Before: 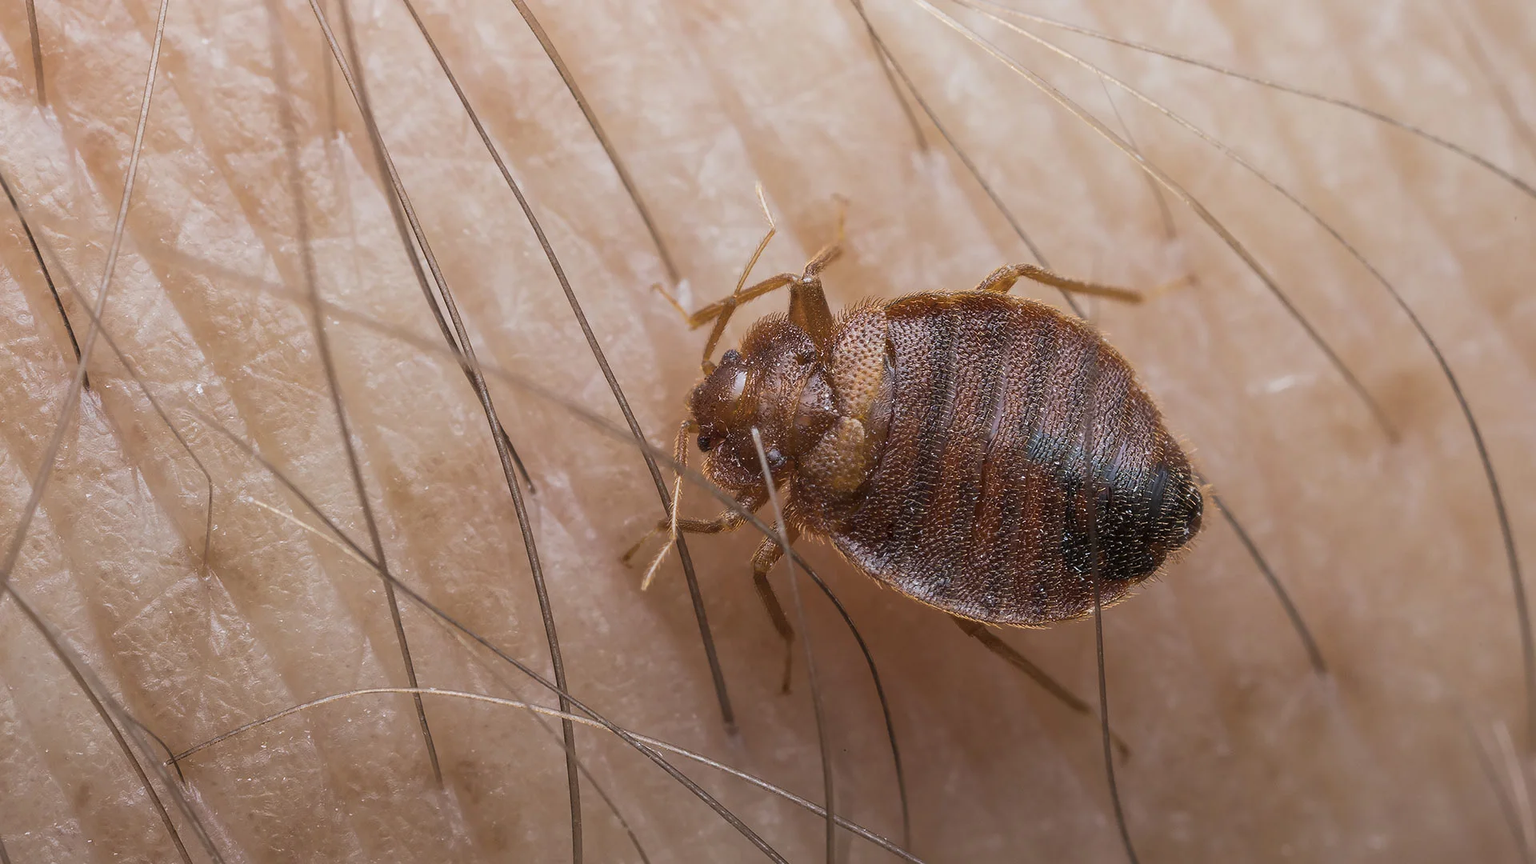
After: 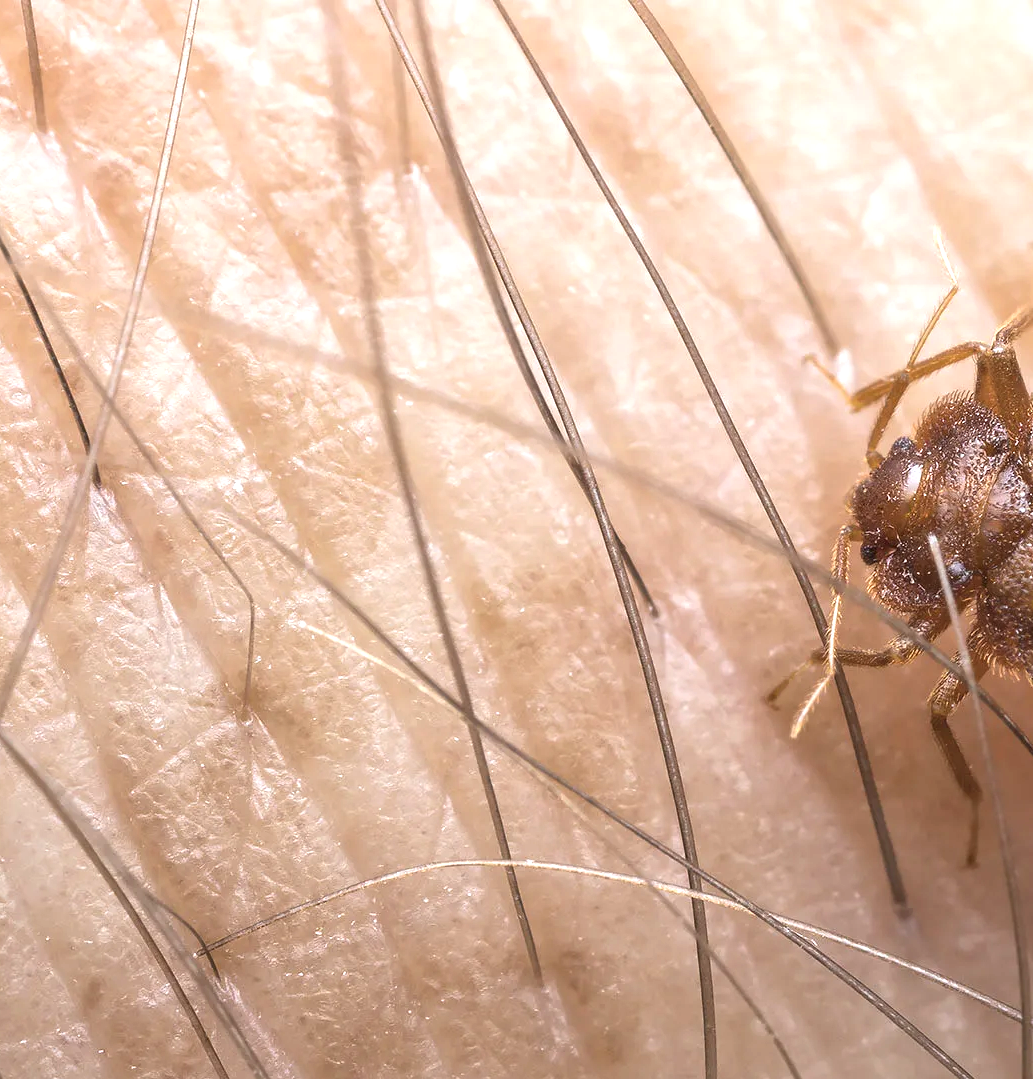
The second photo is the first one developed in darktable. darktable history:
local contrast: mode bilateral grid, contrast 20, coarseness 50, detail 120%, midtone range 0.2
crop: left 0.587%, right 45.588%, bottom 0.086%
exposure: black level correction 0, exposure 0.95 EV, compensate exposure bias true, compensate highlight preservation false
